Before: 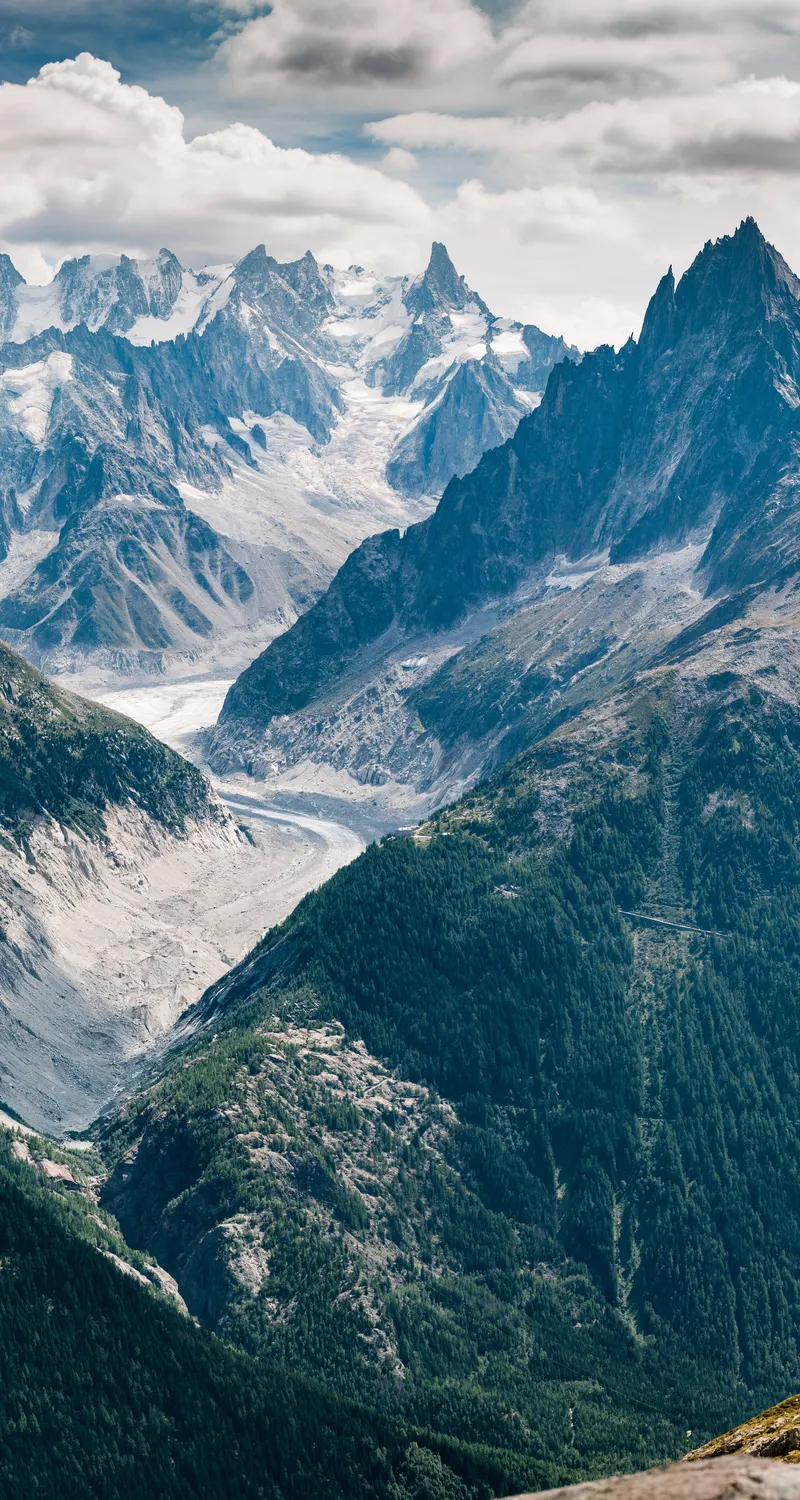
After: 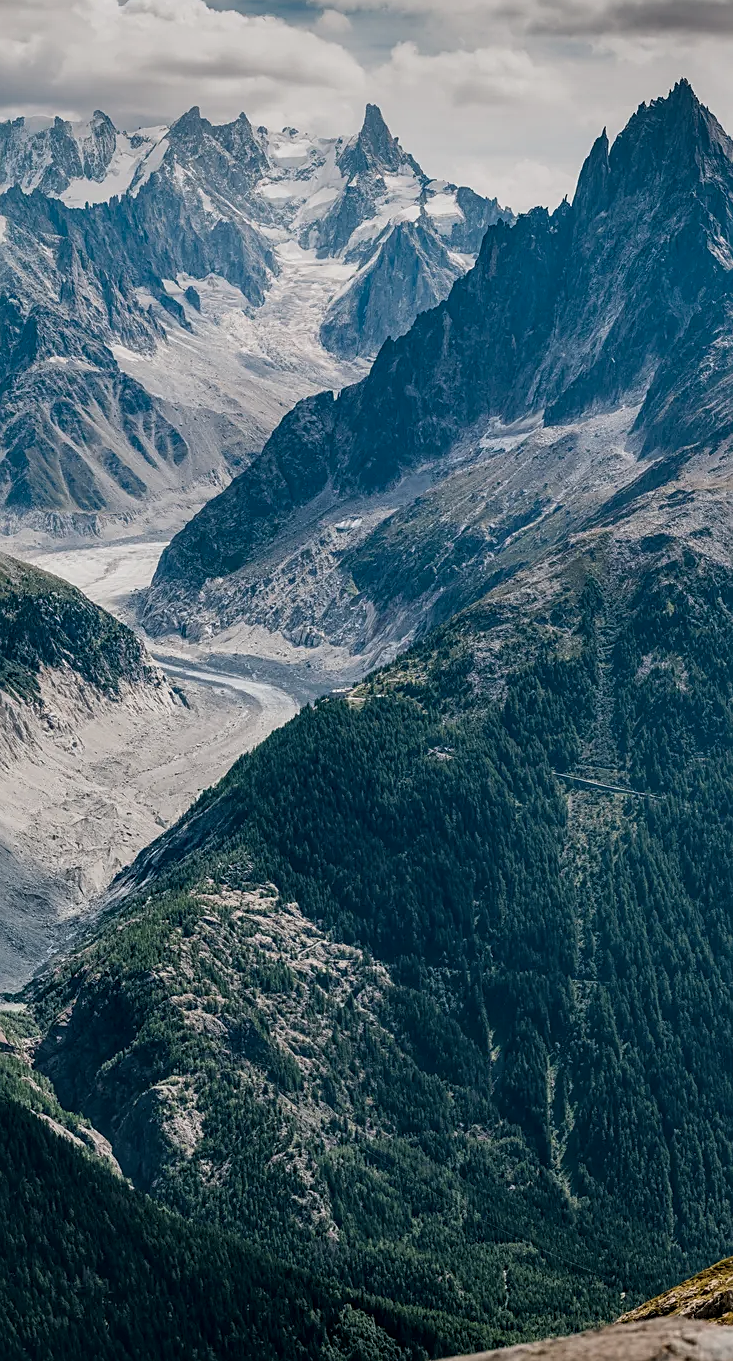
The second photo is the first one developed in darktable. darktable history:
exposure: exposure -0.582 EV, compensate highlight preservation false
crop and rotate: left 8.262%, top 9.226%
local contrast: detail 130%
sharpen: on, module defaults
